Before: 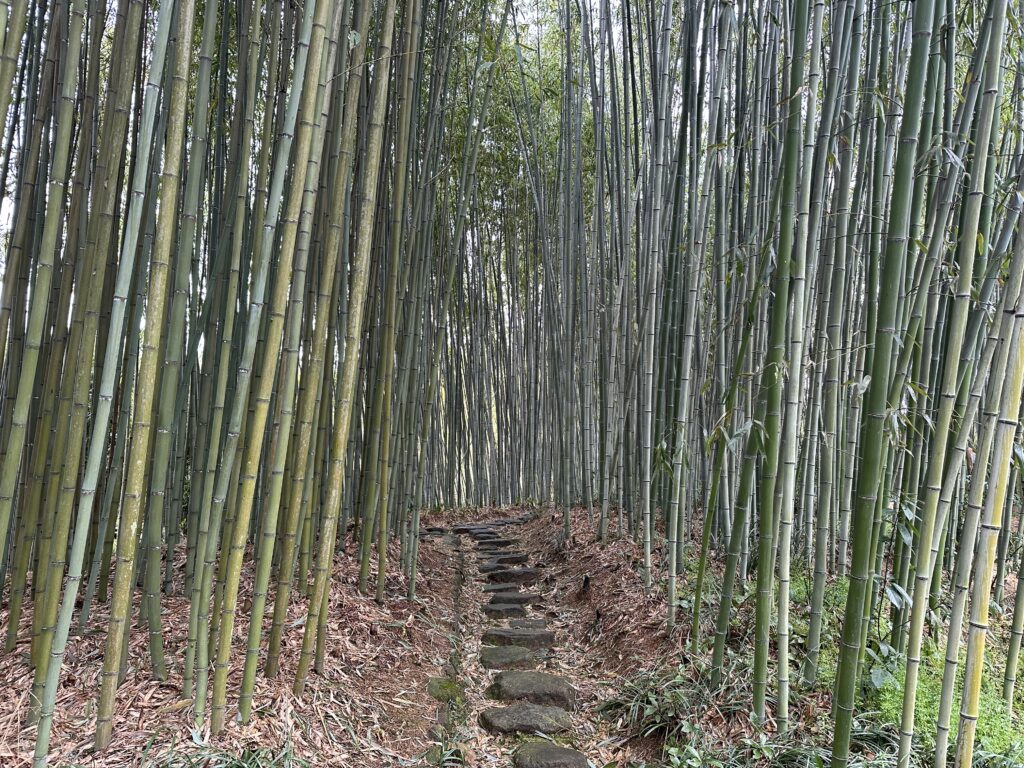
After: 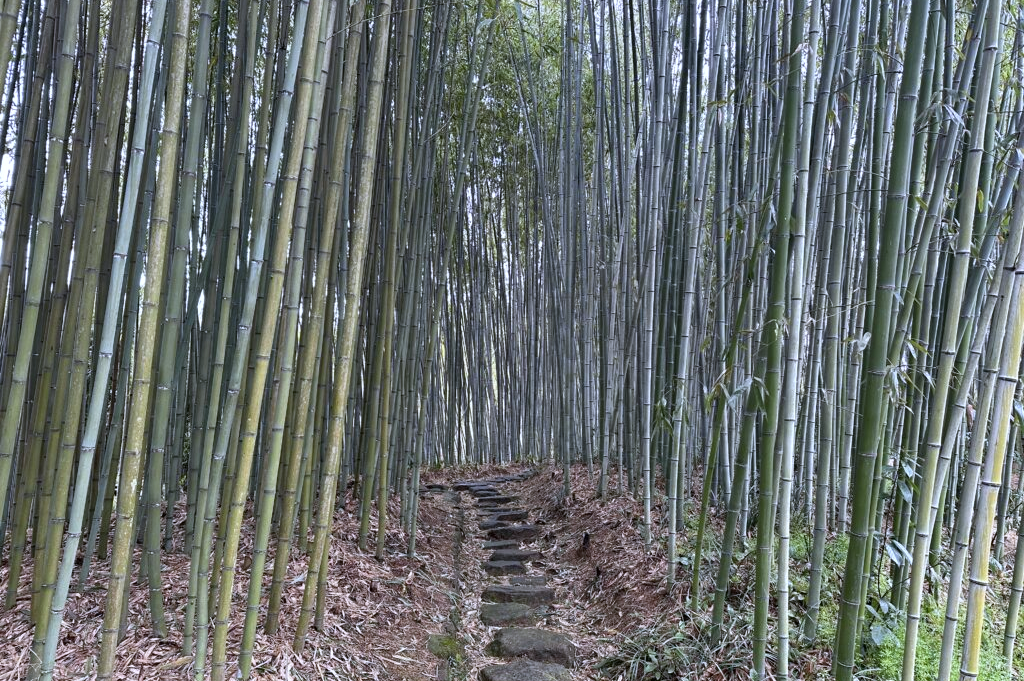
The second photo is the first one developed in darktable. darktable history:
color zones: curves: ch0 [(0.068, 0.464) (0.25, 0.5) (0.48, 0.508) (0.75, 0.536) (0.886, 0.476) (0.967, 0.456)]; ch1 [(0.066, 0.456) (0.25, 0.5) (0.616, 0.508) (0.746, 0.56) (0.934, 0.444)]
crop and rotate: top 5.609%, bottom 5.609%
white balance: red 0.967, blue 1.119, emerald 0.756
